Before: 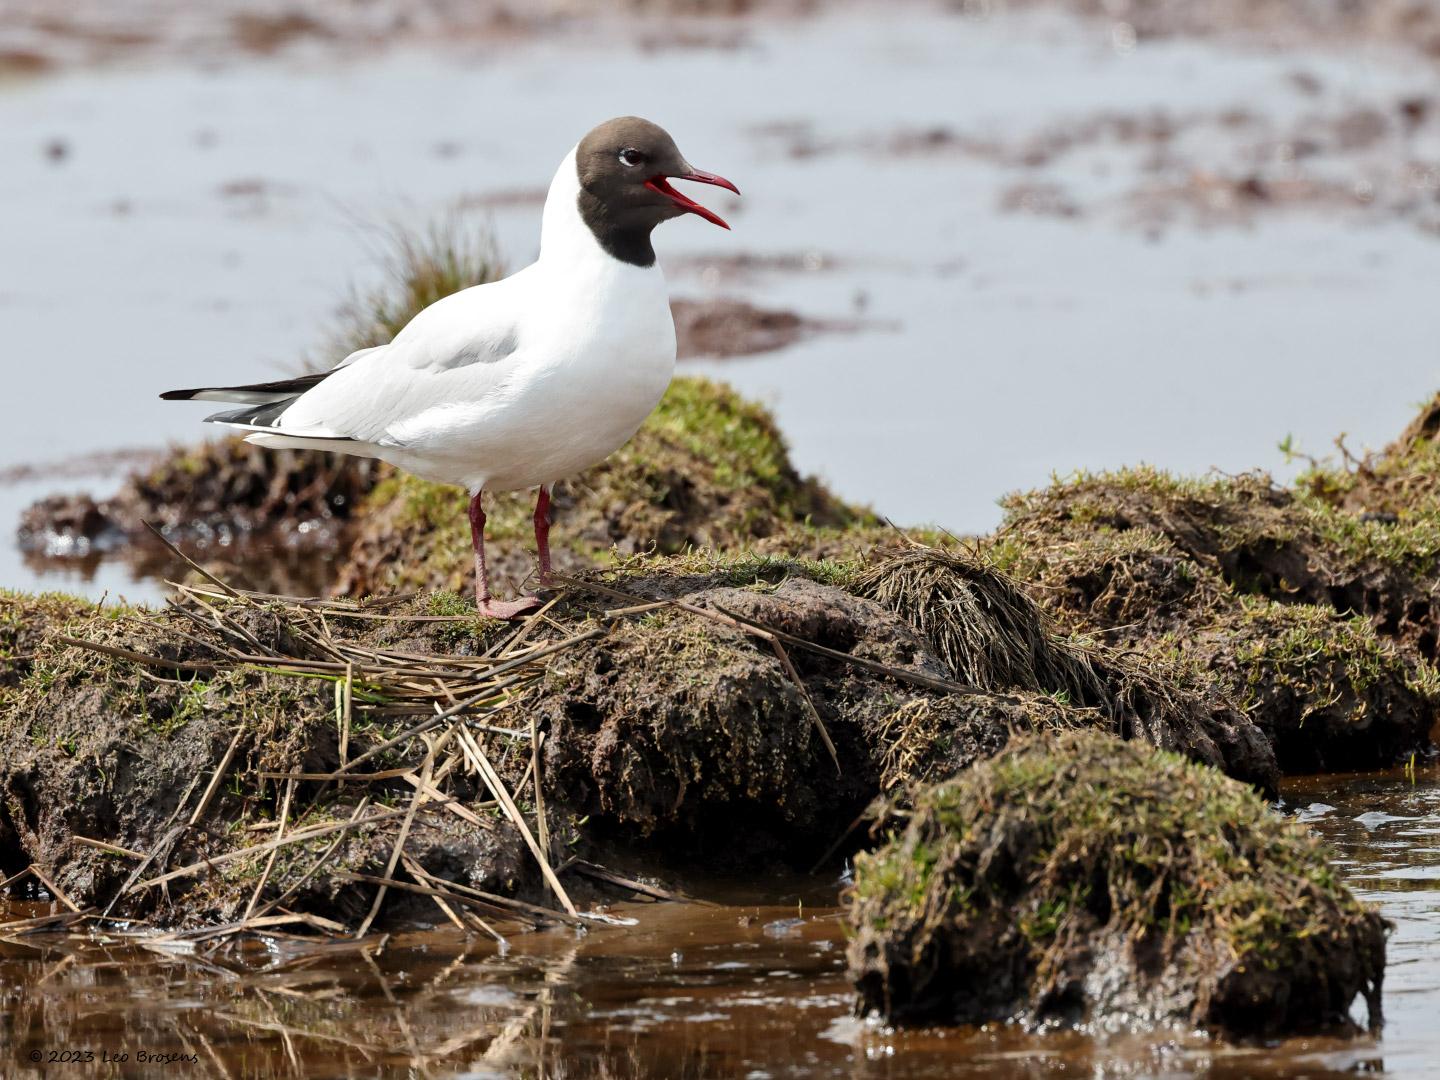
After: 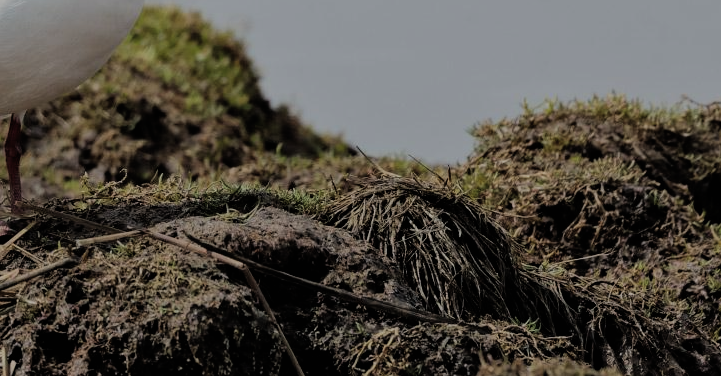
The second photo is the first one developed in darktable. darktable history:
filmic rgb: black relative exposure -5 EV, white relative exposure 3.97 EV, hardness 2.89, contrast 1.097, highlights saturation mix -18.69%
exposure: black level correction -0.017, exposure -1.114 EV, compensate highlight preservation false
crop: left 36.745%, top 34.428%, right 13.131%, bottom 30.674%
